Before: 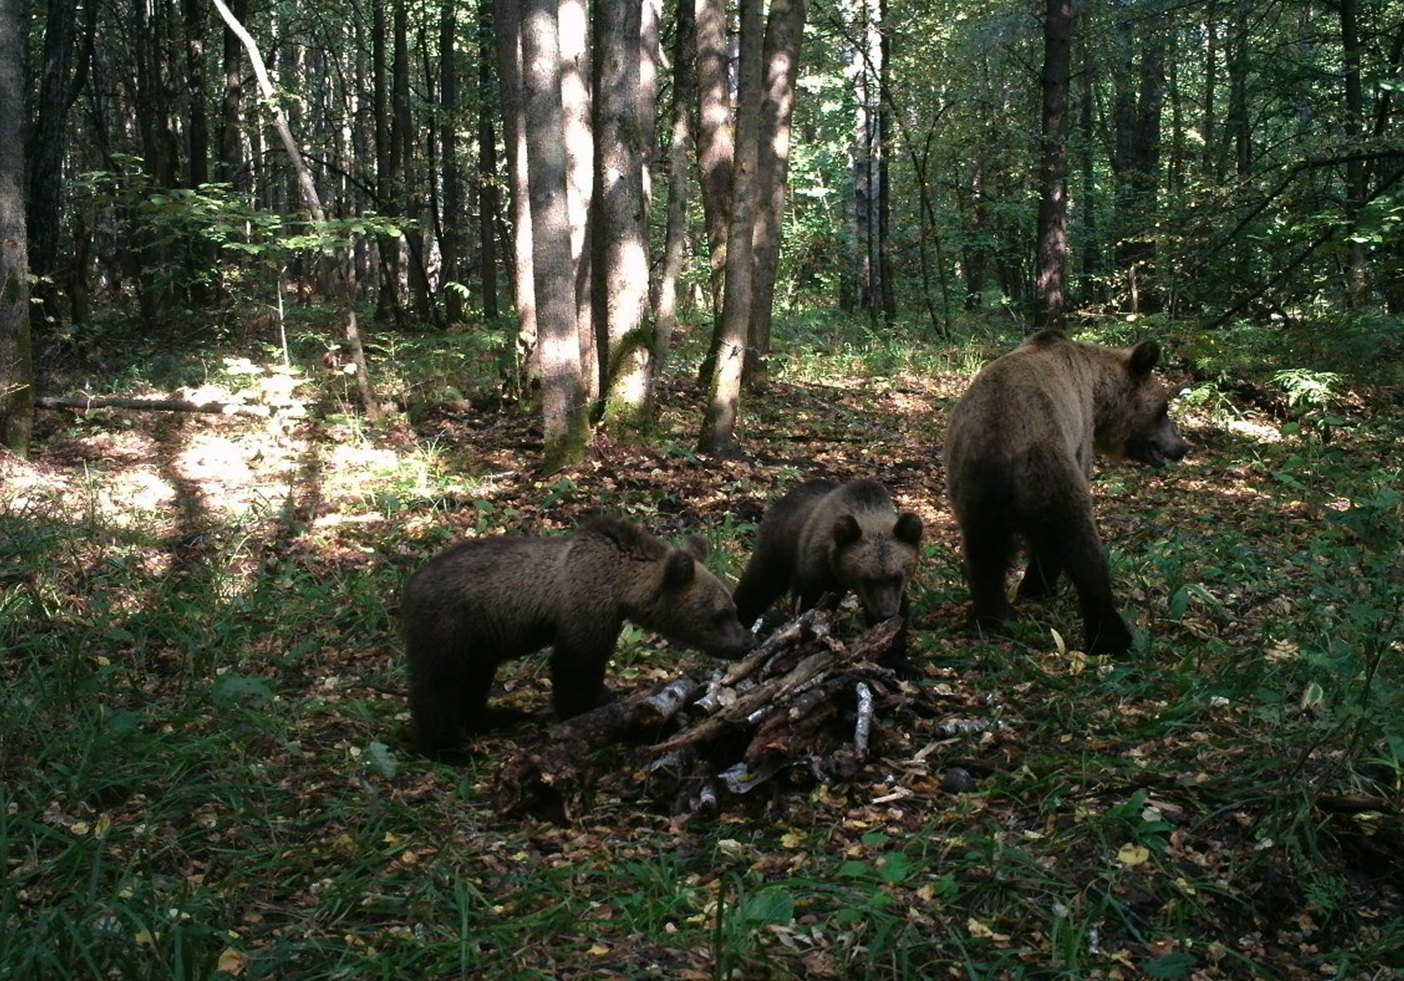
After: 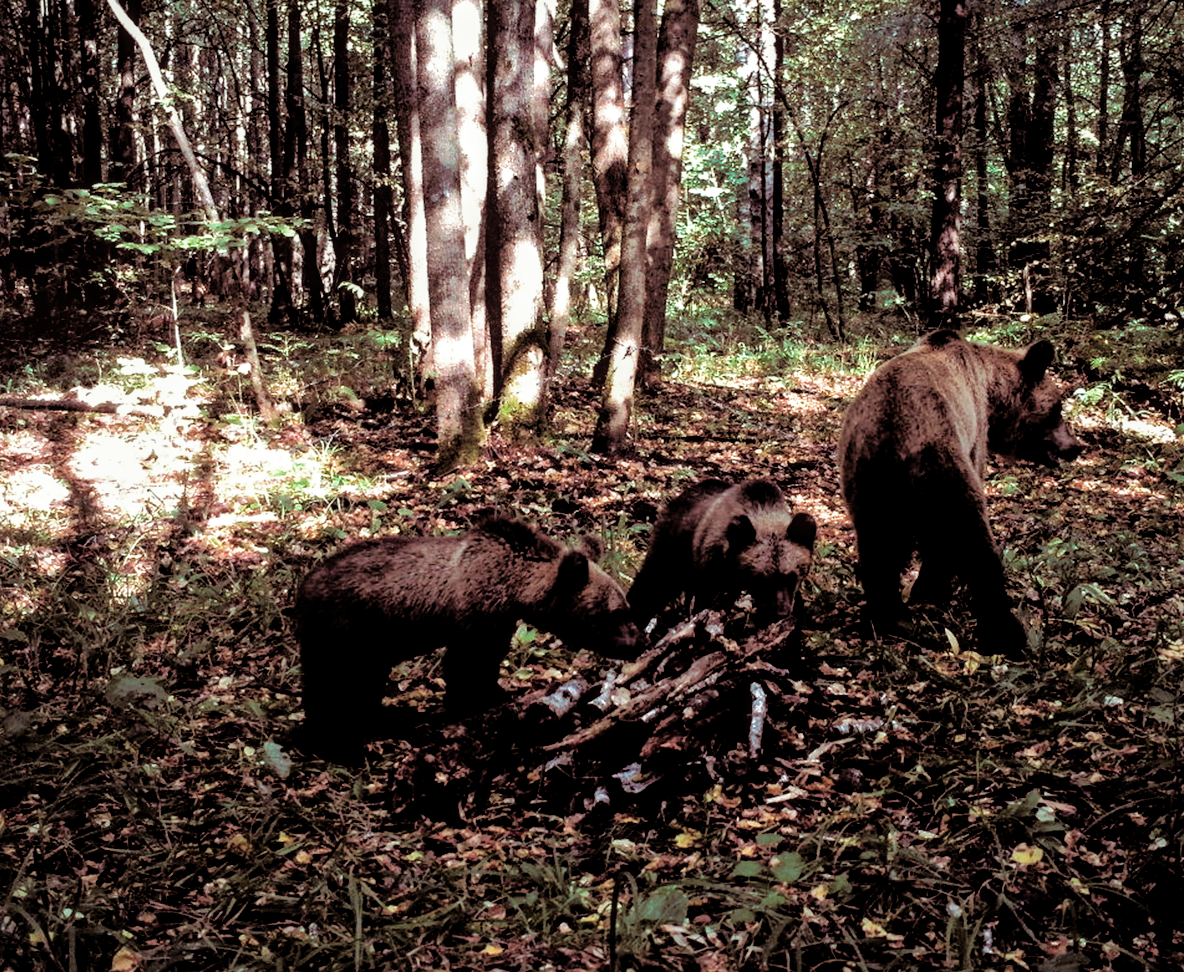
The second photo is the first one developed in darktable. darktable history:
tone equalizer: -8 EV -0.417 EV, -7 EV -0.389 EV, -6 EV -0.333 EV, -5 EV -0.222 EV, -3 EV 0.222 EV, -2 EV 0.333 EV, -1 EV 0.389 EV, +0 EV 0.417 EV, edges refinement/feathering 500, mask exposure compensation -1.57 EV, preserve details no
split-toning: on, module defaults
filmic rgb: black relative exposure -5 EV, white relative exposure 3.5 EV, hardness 3.19, contrast 1.2, highlights saturation mix -50%
crop: left 7.598%, right 7.873%
local contrast: on, module defaults
exposure: black level correction 0, exposure 0.6 EV, compensate exposure bias true, compensate highlight preservation false
shadows and highlights: on, module defaults
